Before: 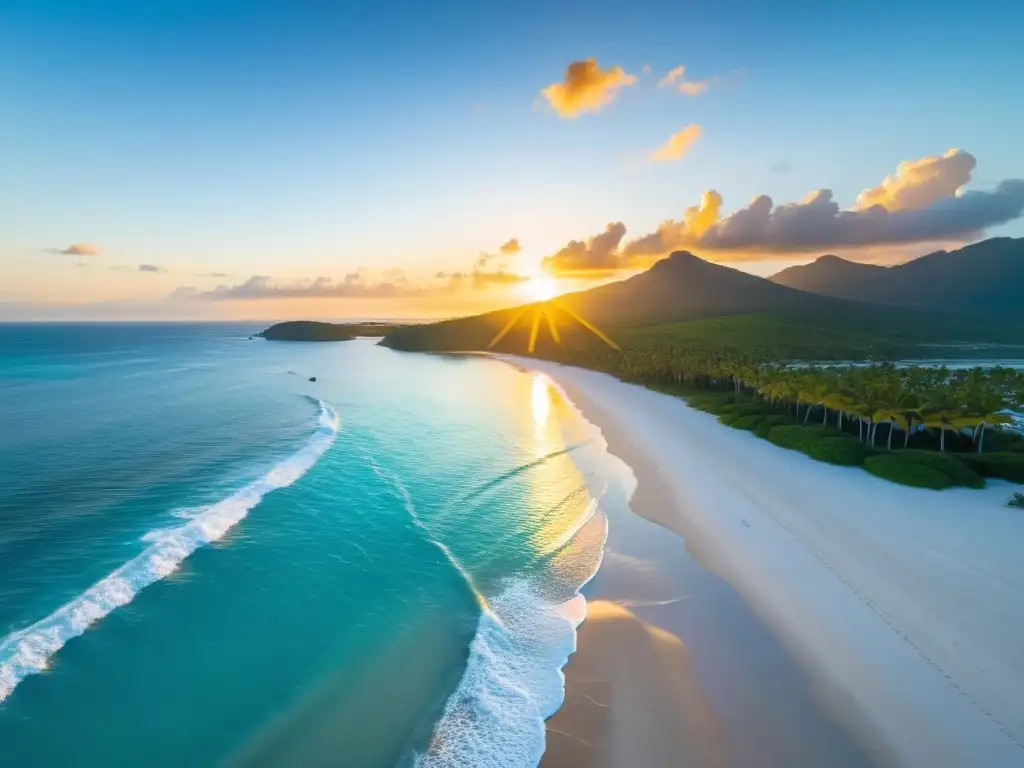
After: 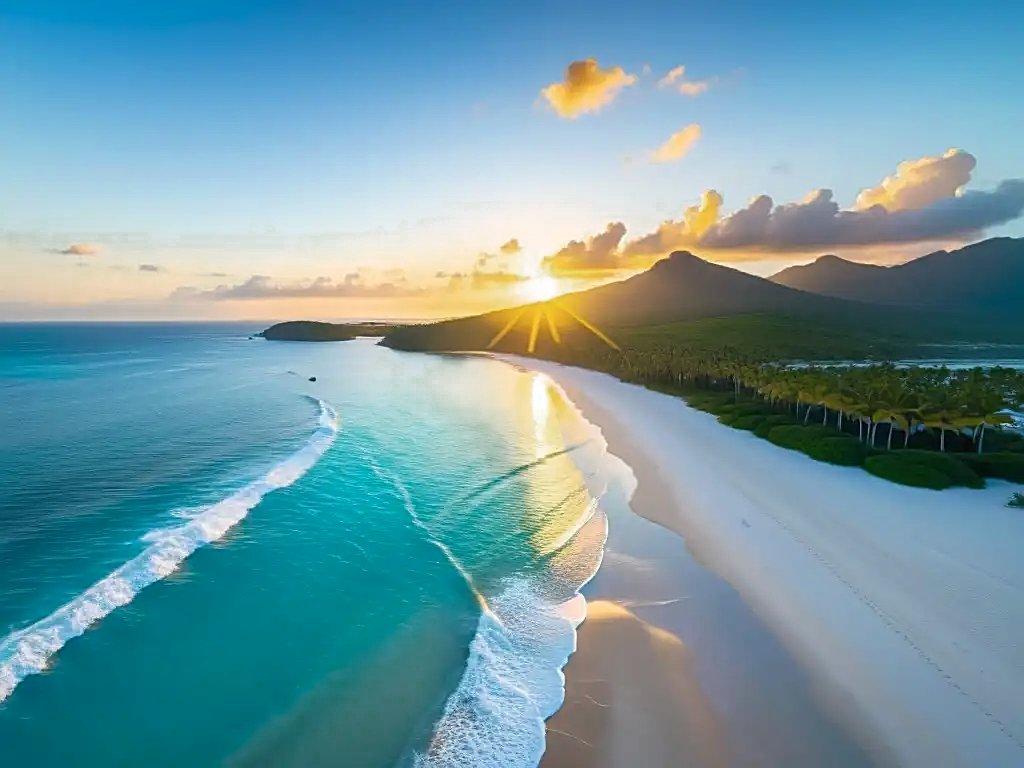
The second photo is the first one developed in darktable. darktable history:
tone equalizer: edges refinement/feathering 500, mask exposure compensation -1.57 EV, preserve details no
sharpen: amount 0.597
color zones: curves: ch0 [(0, 0.558) (0.143, 0.548) (0.286, 0.447) (0.429, 0.259) (0.571, 0.5) (0.714, 0.5) (0.857, 0.593) (1, 0.558)]; ch1 [(0, 0.543) (0.01, 0.544) (0.12, 0.492) (0.248, 0.458) (0.5, 0.534) (0.748, 0.5) (0.99, 0.469) (1, 0.543)]; ch2 [(0, 0.507) (0.143, 0.522) (0.286, 0.505) (0.429, 0.5) (0.571, 0.5) (0.714, 0.5) (0.857, 0.5) (1, 0.507)]
